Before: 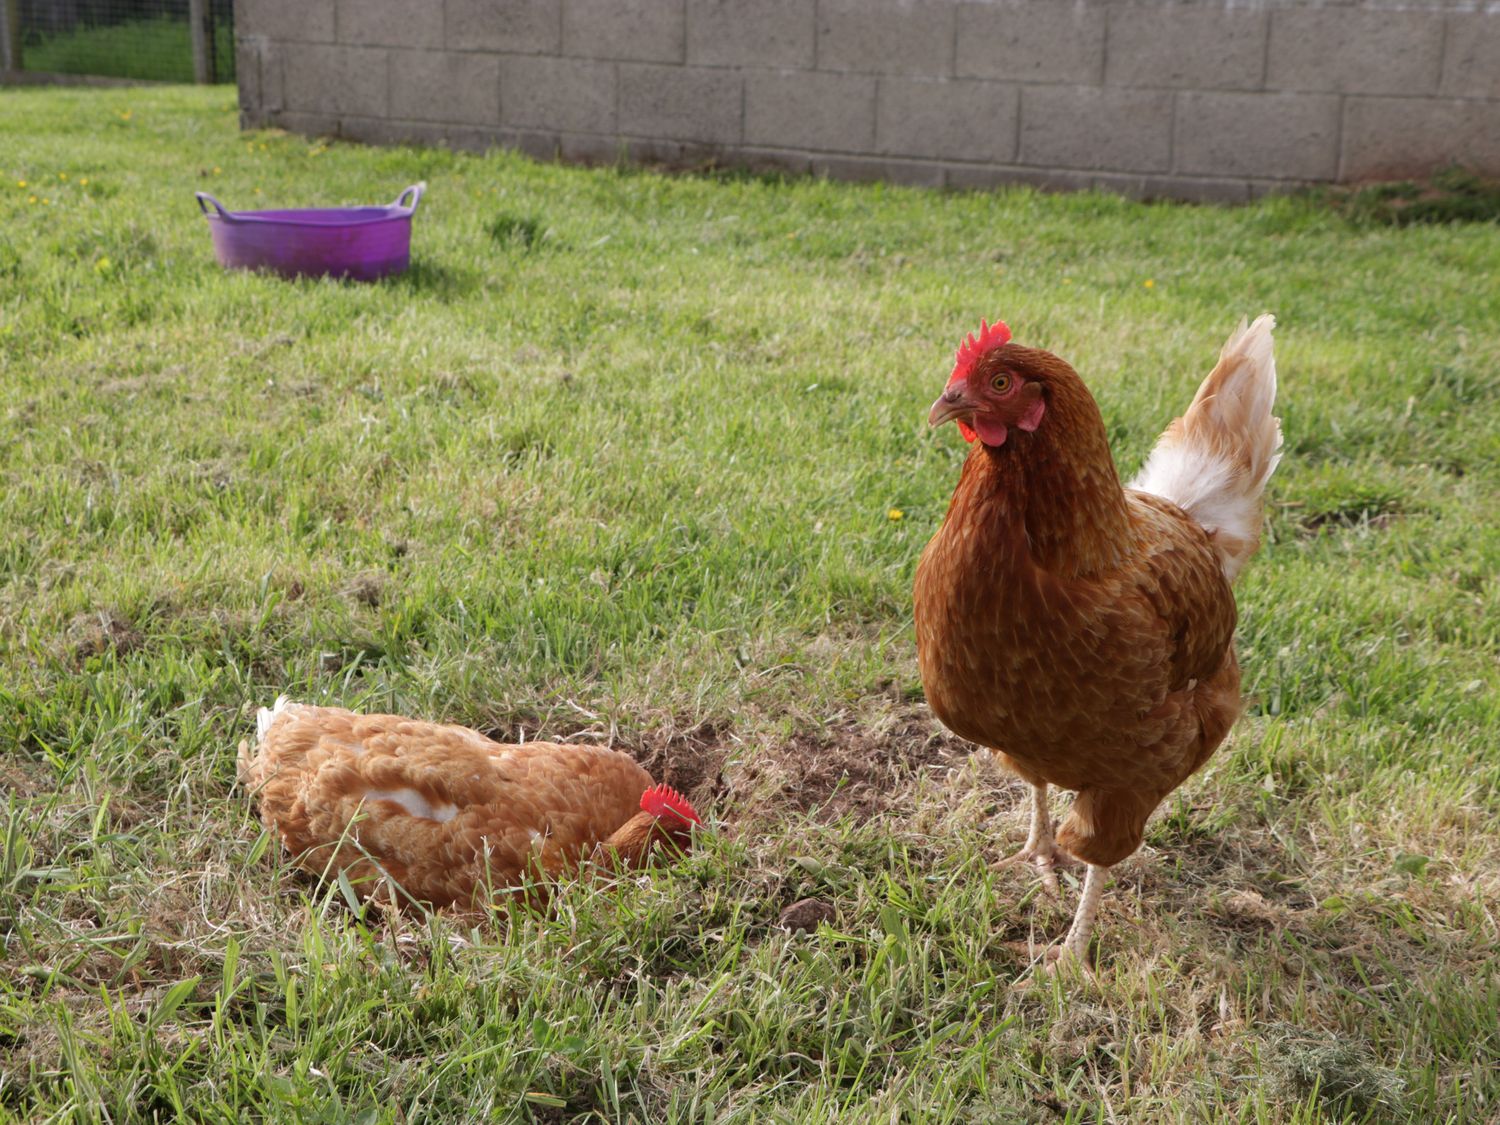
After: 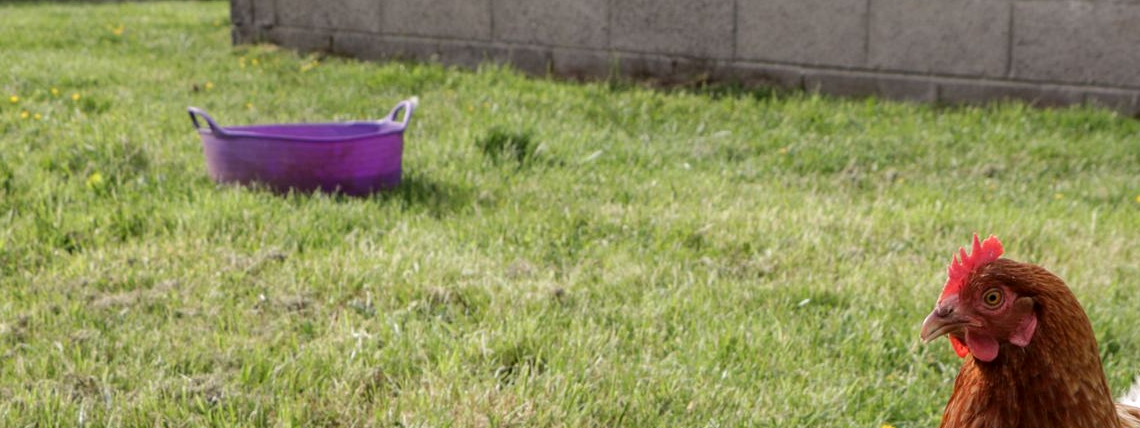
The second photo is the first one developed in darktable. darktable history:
crop: left 0.546%, top 7.644%, right 23.45%, bottom 54.3%
local contrast: detail 130%
